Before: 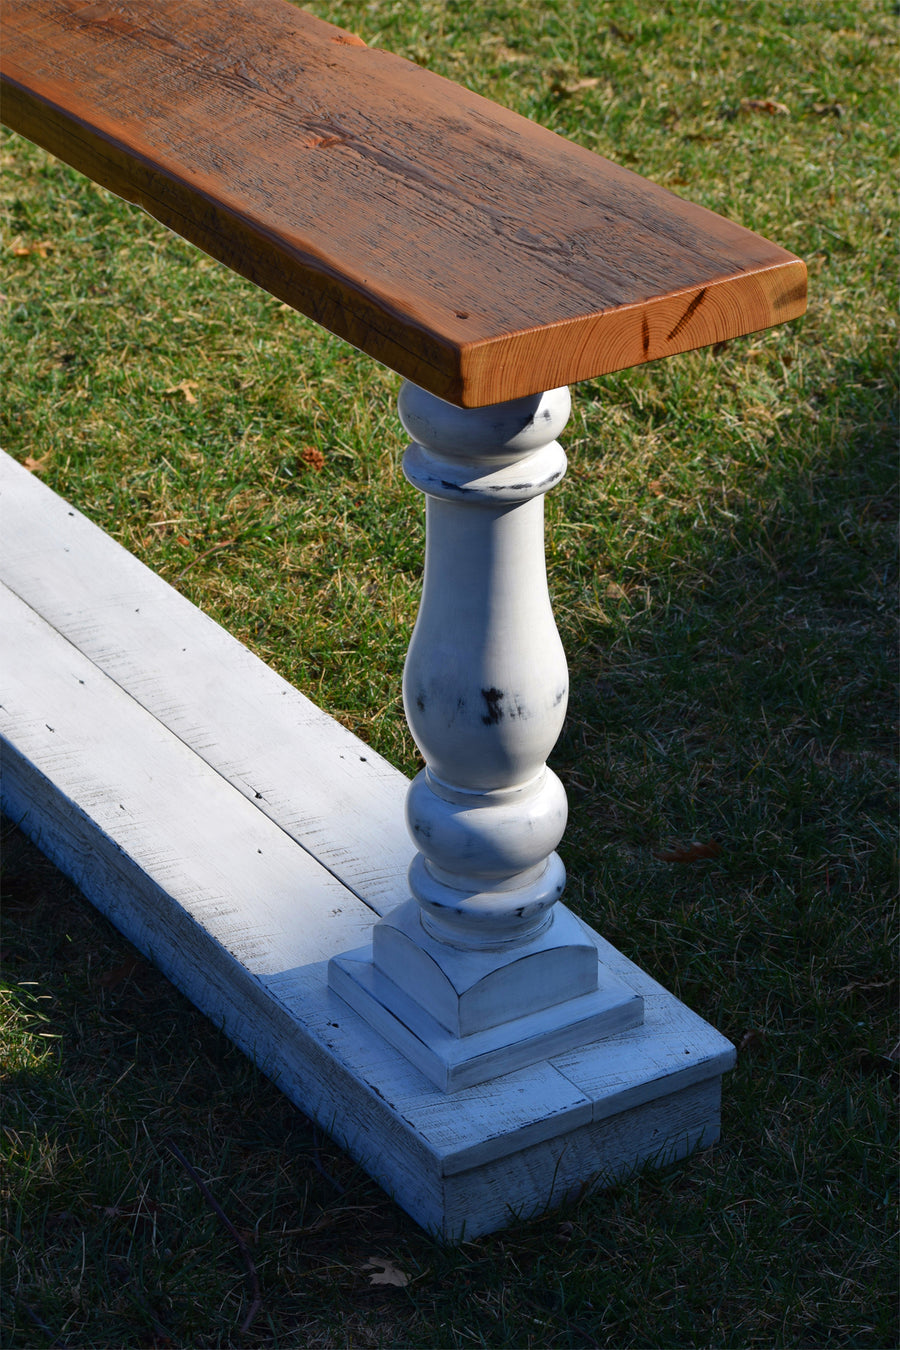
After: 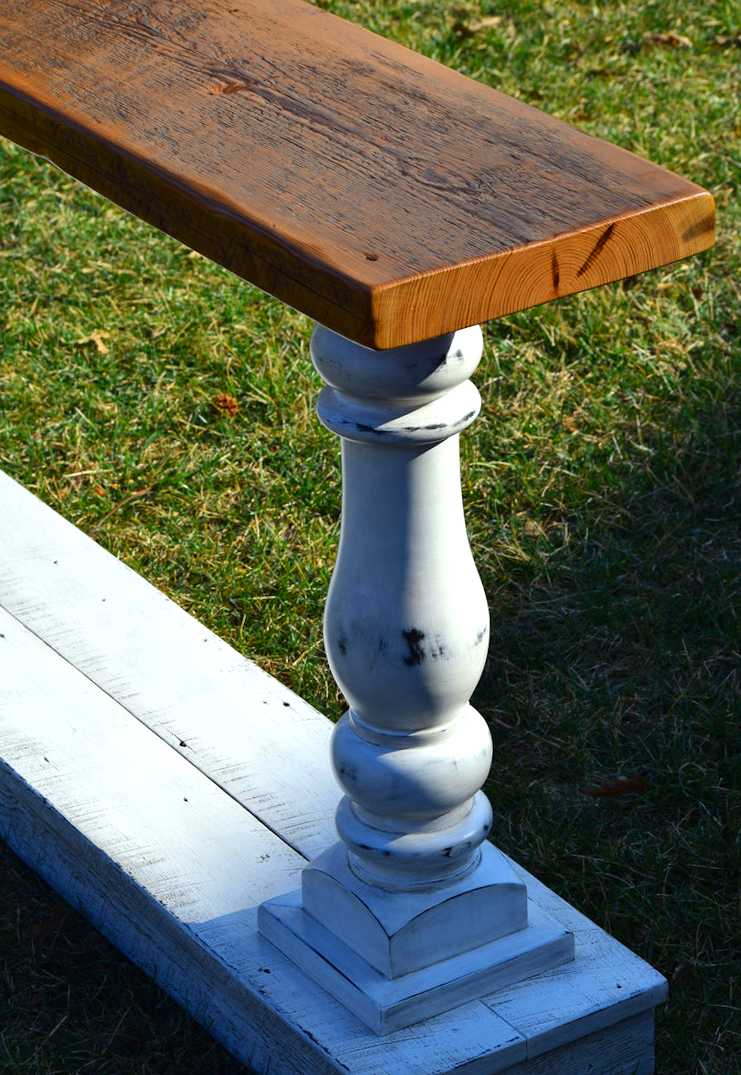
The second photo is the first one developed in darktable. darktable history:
rotate and perspective: rotation -1.77°, lens shift (horizontal) 0.004, automatic cropping off
color balance rgb: perceptual saturation grading › global saturation 10%, global vibrance 10%
tone equalizer: -8 EV -0.417 EV, -7 EV -0.389 EV, -6 EV -0.333 EV, -5 EV -0.222 EV, -3 EV 0.222 EV, -2 EV 0.333 EV, -1 EV 0.389 EV, +0 EV 0.417 EV, edges refinement/feathering 500, mask exposure compensation -1.57 EV, preserve details no
crop and rotate: left 10.77%, top 5.1%, right 10.41%, bottom 16.76%
color calibration: illuminant as shot in camera, x 0.358, y 0.373, temperature 4628.91 K
color correction: highlights a* -5.94, highlights b* 11.19
